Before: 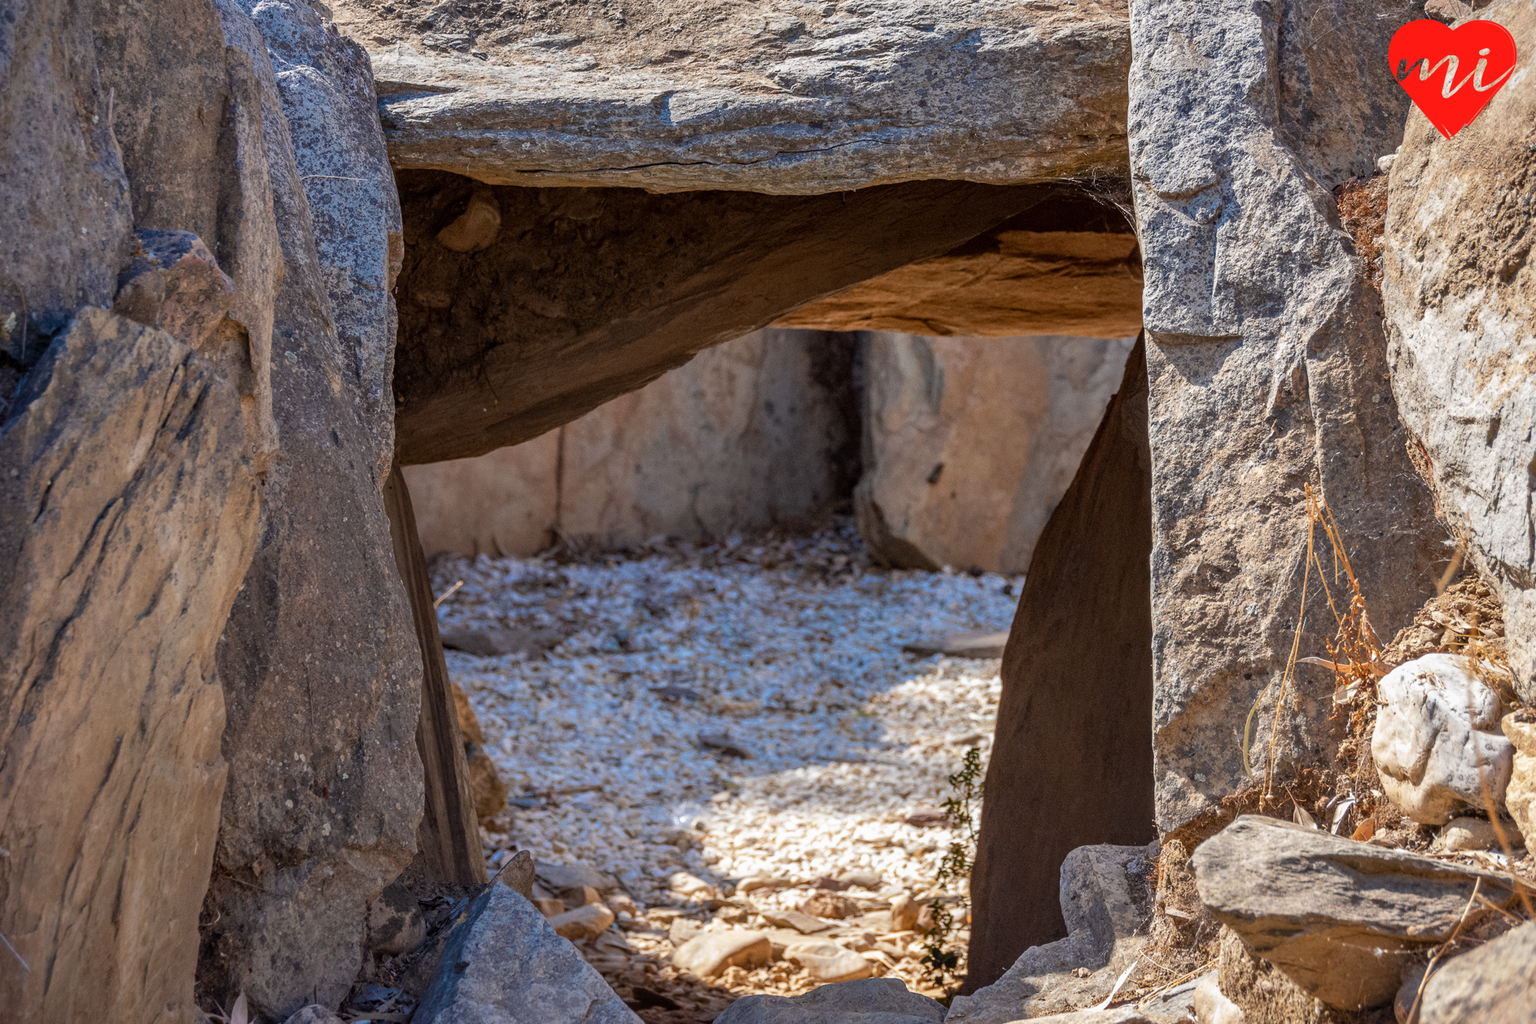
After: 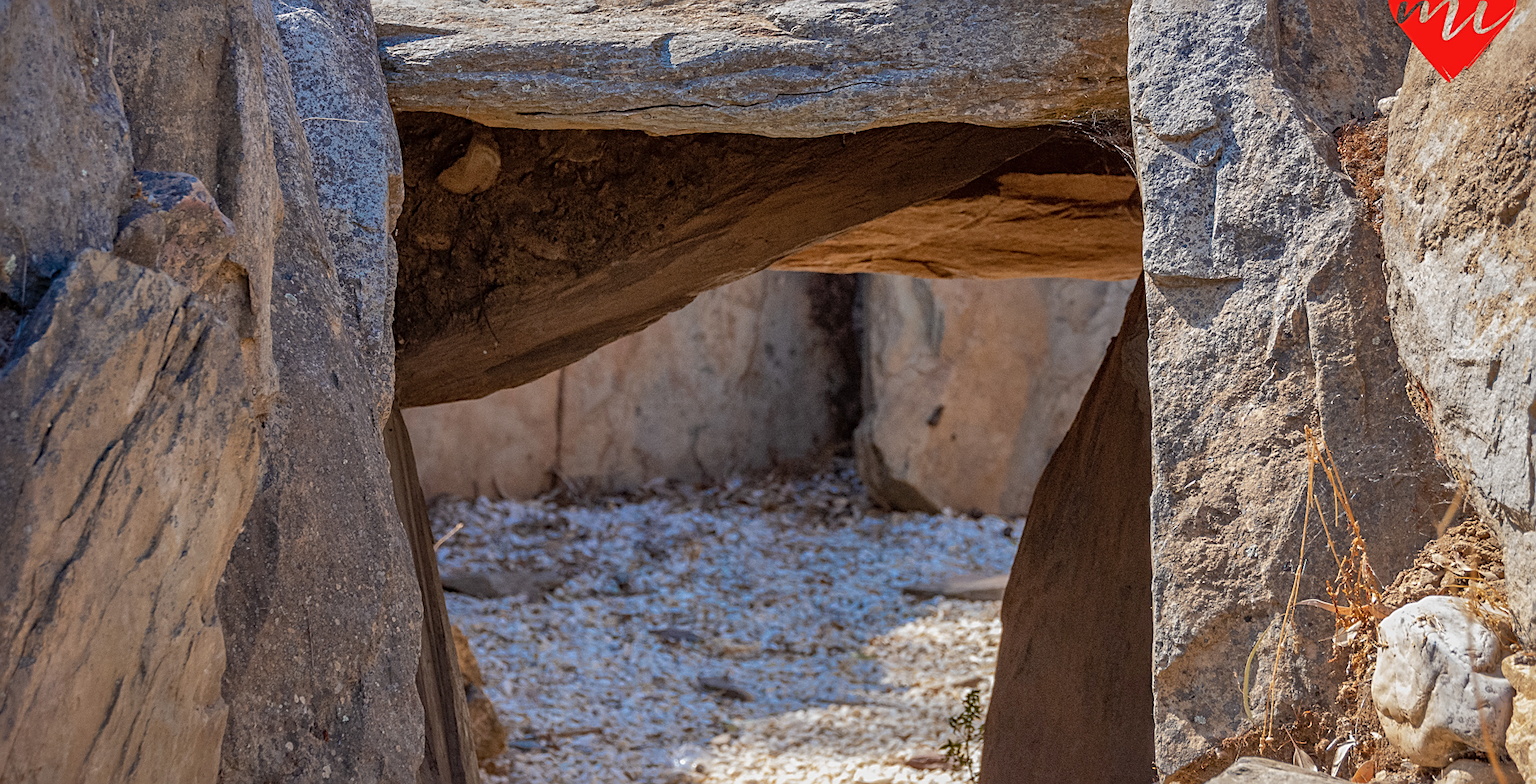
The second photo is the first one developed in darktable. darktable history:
shadows and highlights: on, module defaults
crop: top 5.667%, bottom 17.637%
sharpen: on, module defaults
exposure: exposure -0.116 EV, compensate exposure bias true, compensate highlight preservation false
